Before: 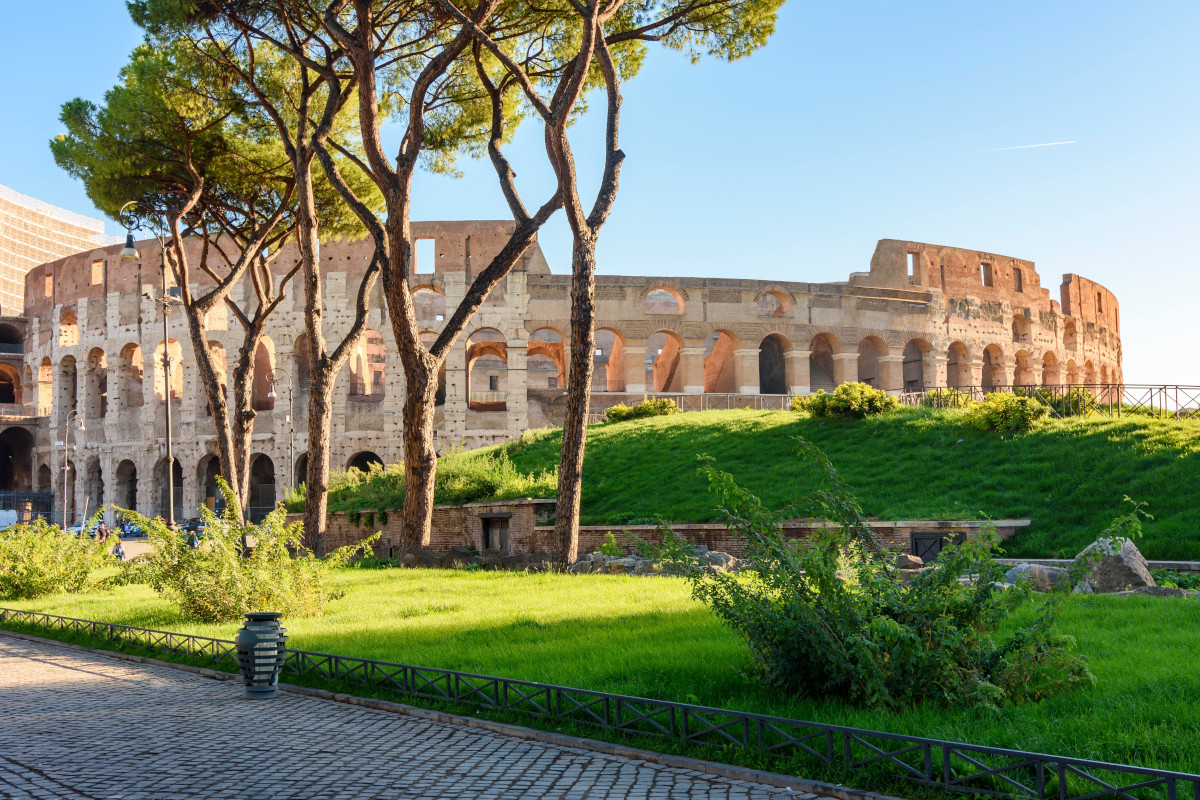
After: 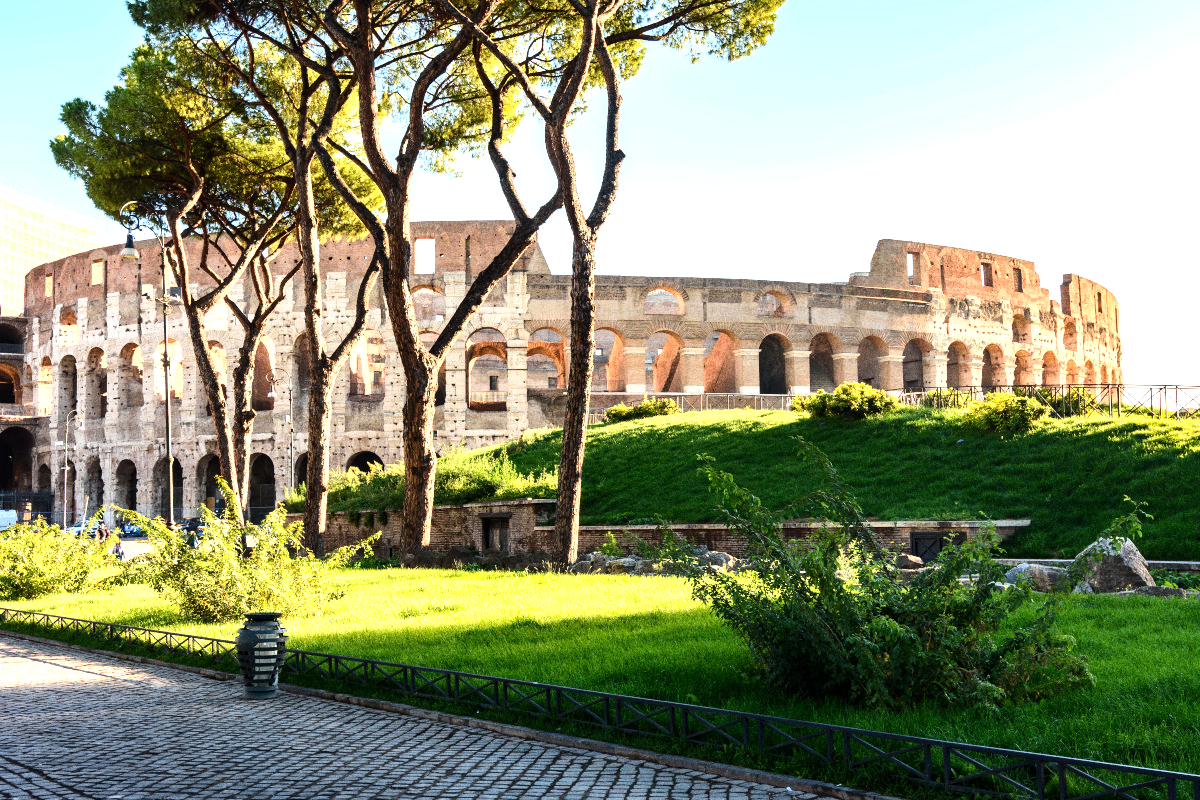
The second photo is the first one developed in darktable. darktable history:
tone equalizer: -8 EV -1.08 EV, -7 EV -1.01 EV, -6 EV -0.867 EV, -5 EV -0.578 EV, -3 EV 0.578 EV, -2 EV 0.867 EV, -1 EV 1.01 EV, +0 EV 1.08 EV, edges refinement/feathering 500, mask exposure compensation -1.57 EV, preserve details no
grain: coarseness 0.09 ISO, strength 40%
